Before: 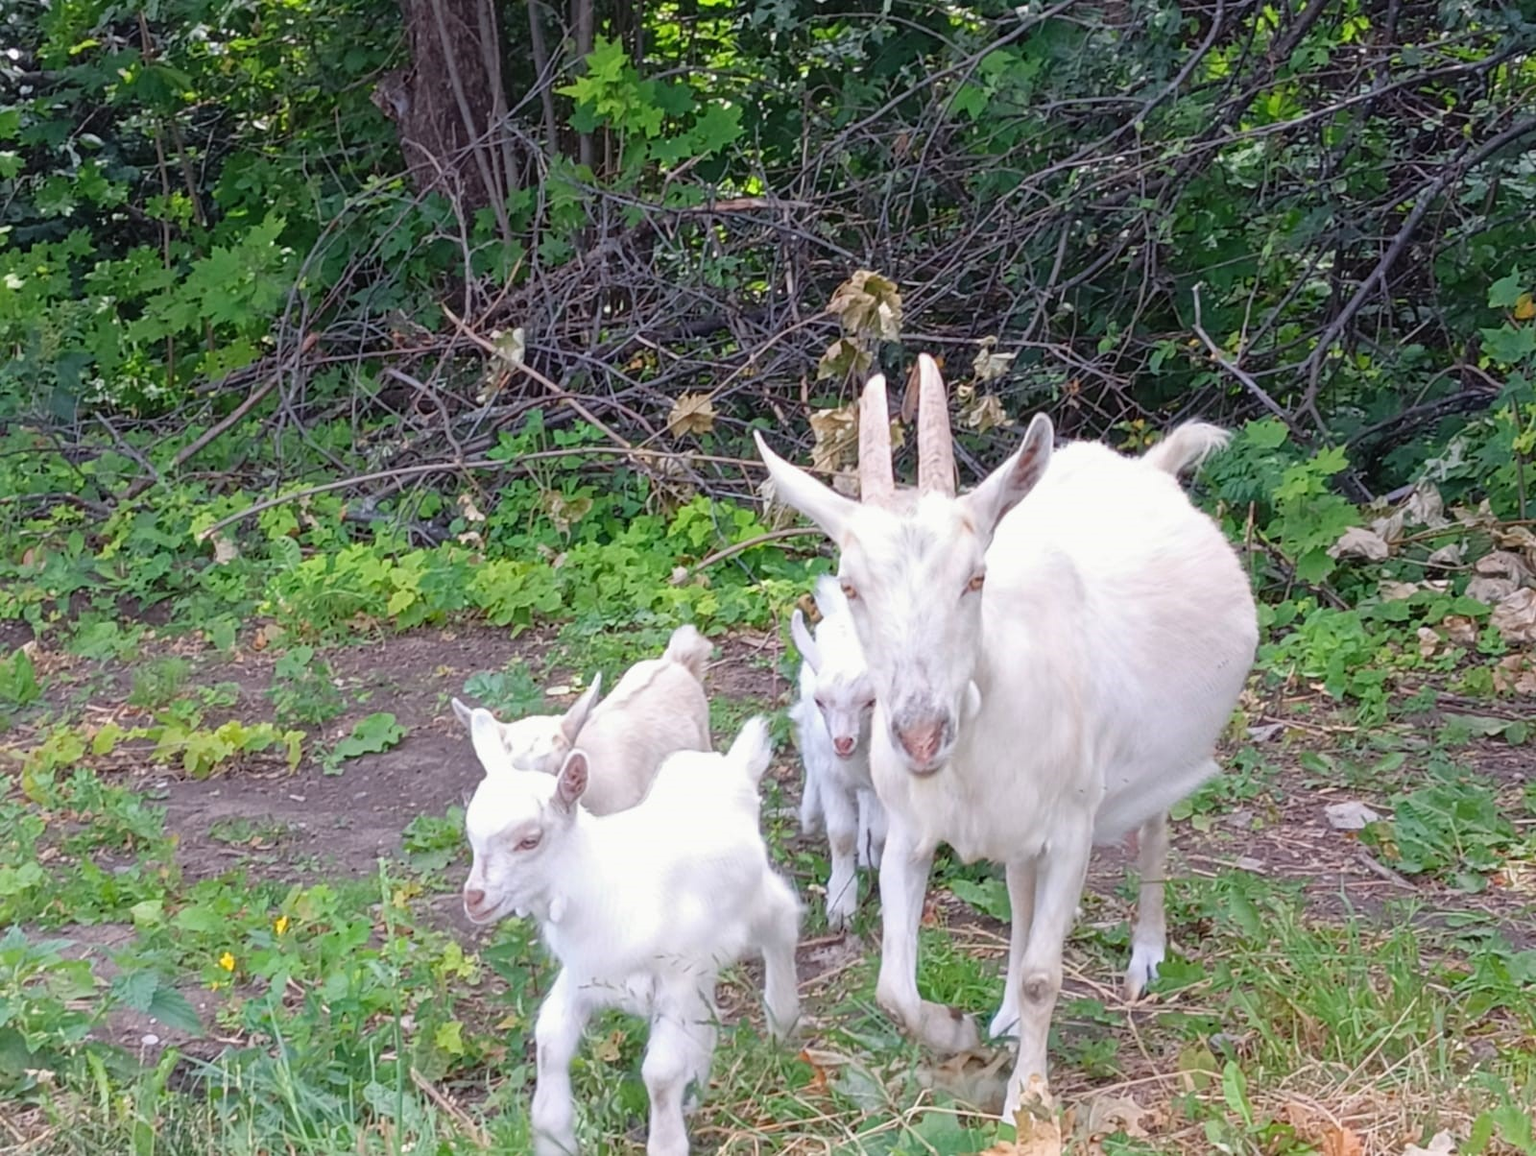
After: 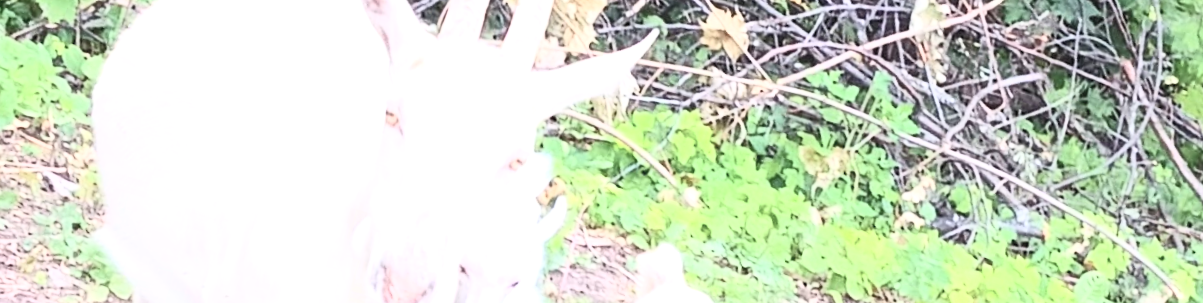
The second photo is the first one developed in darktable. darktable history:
exposure: black level correction 0, exposure 1 EV, compensate highlight preservation false
crop and rotate: angle 16.12°, top 30.835%, bottom 35.653%
contrast brightness saturation: contrast 0.43, brightness 0.56, saturation -0.19
